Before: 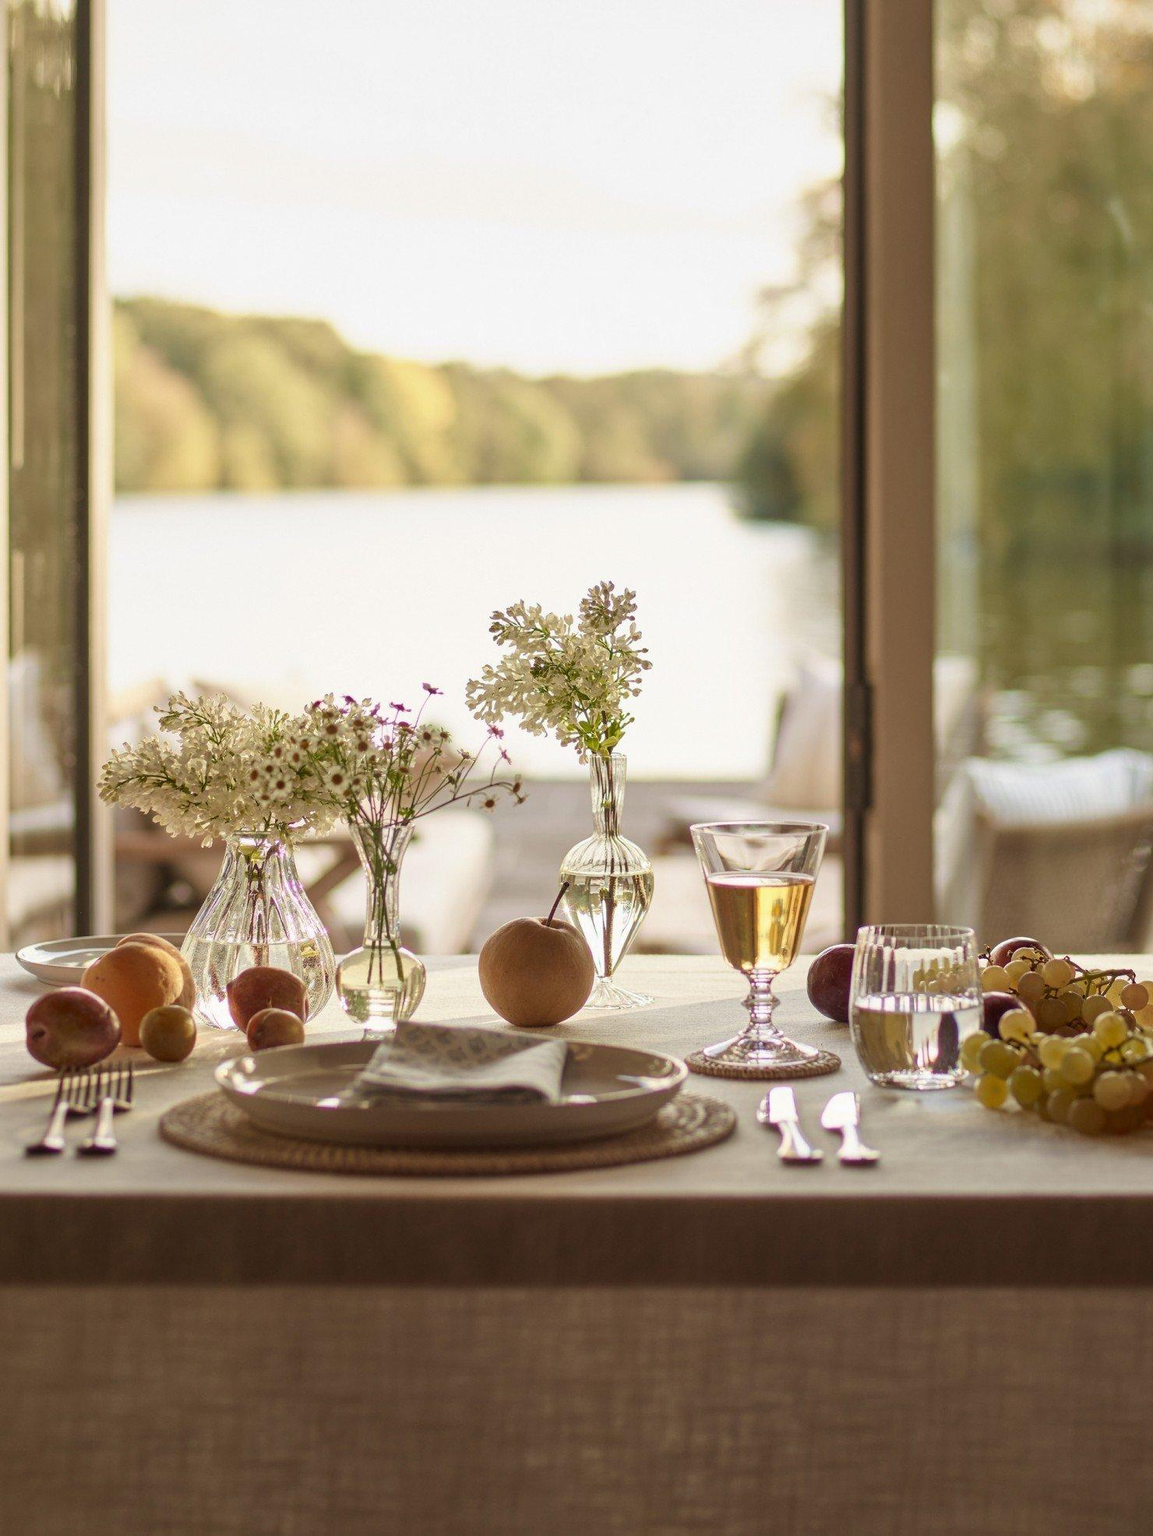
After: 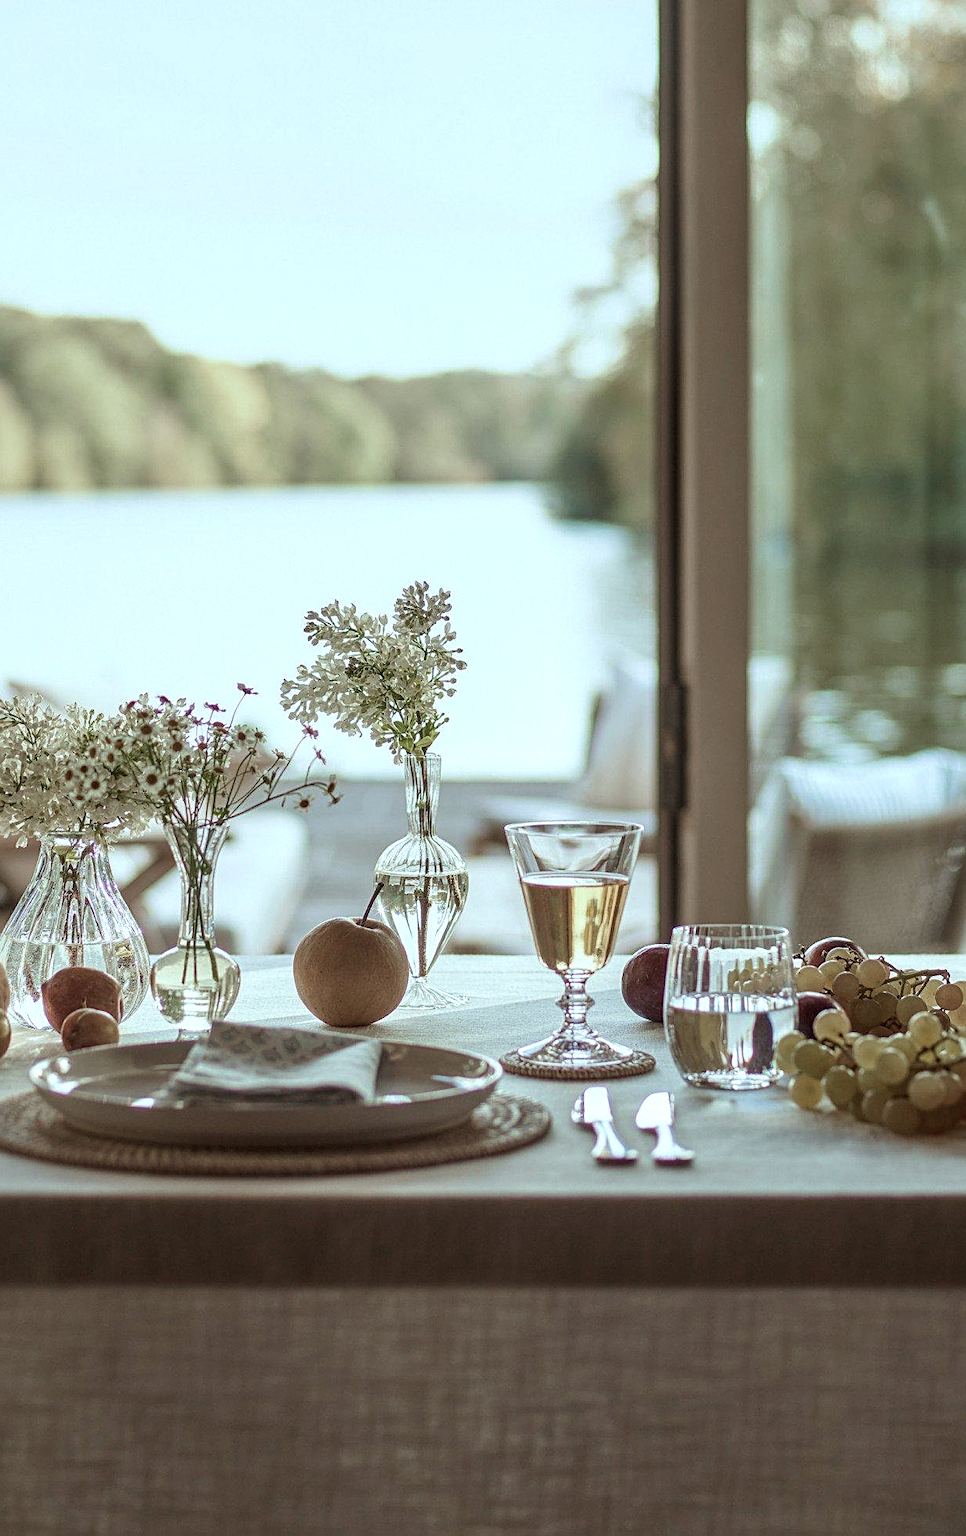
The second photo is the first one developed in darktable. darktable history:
sharpen: on, module defaults
crop: left 16.085%
local contrast: detail 130%
velvia: on, module defaults
color correction: highlights a* -12.78, highlights b* -17.51, saturation 0.696
color zones: curves: ch0 [(0, 0.5) (0.143, 0.5) (0.286, 0.456) (0.429, 0.5) (0.571, 0.5) (0.714, 0.5) (0.857, 0.5) (1, 0.5)]; ch1 [(0, 0.5) (0.143, 0.5) (0.286, 0.422) (0.429, 0.5) (0.571, 0.5) (0.714, 0.5) (0.857, 0.5) (1, 0.5)]
